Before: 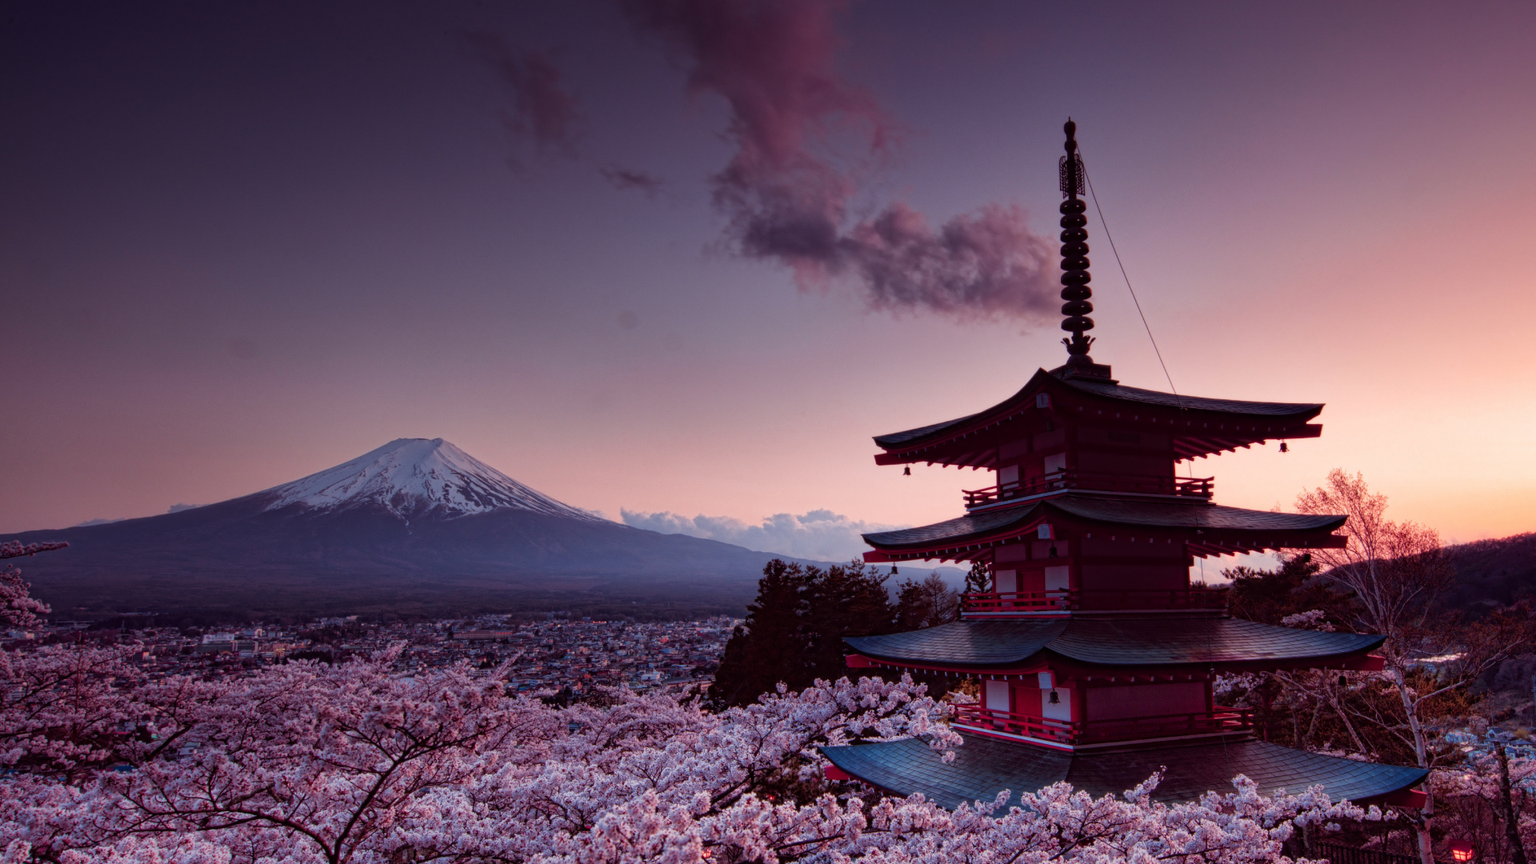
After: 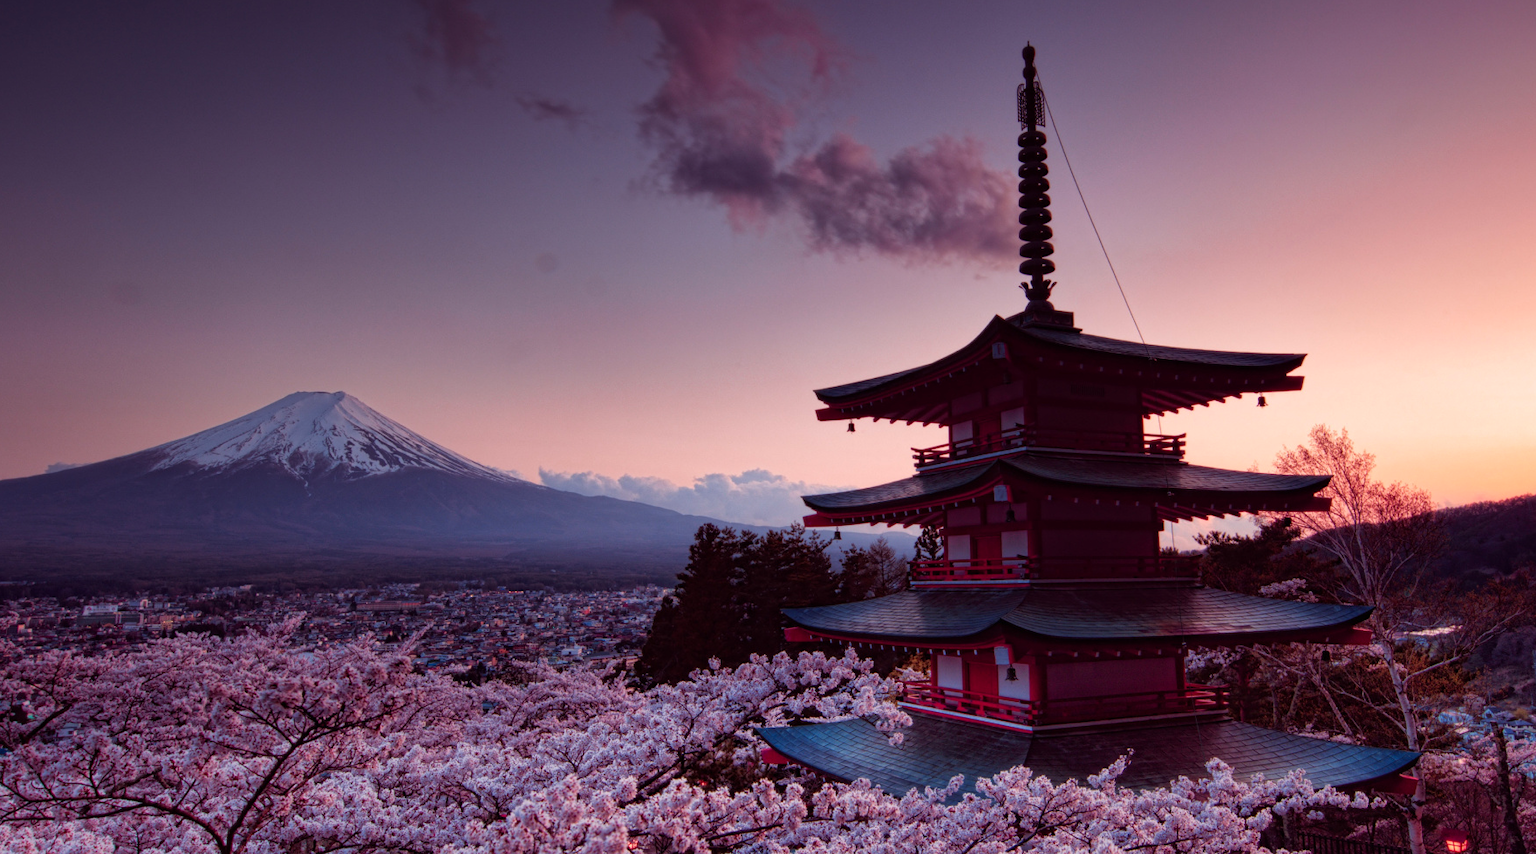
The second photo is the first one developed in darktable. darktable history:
crop and rotate: left 8.262%, top 9.226%
color balance rgb: global vibrance 20%
tone equalizer: on, module defaults
